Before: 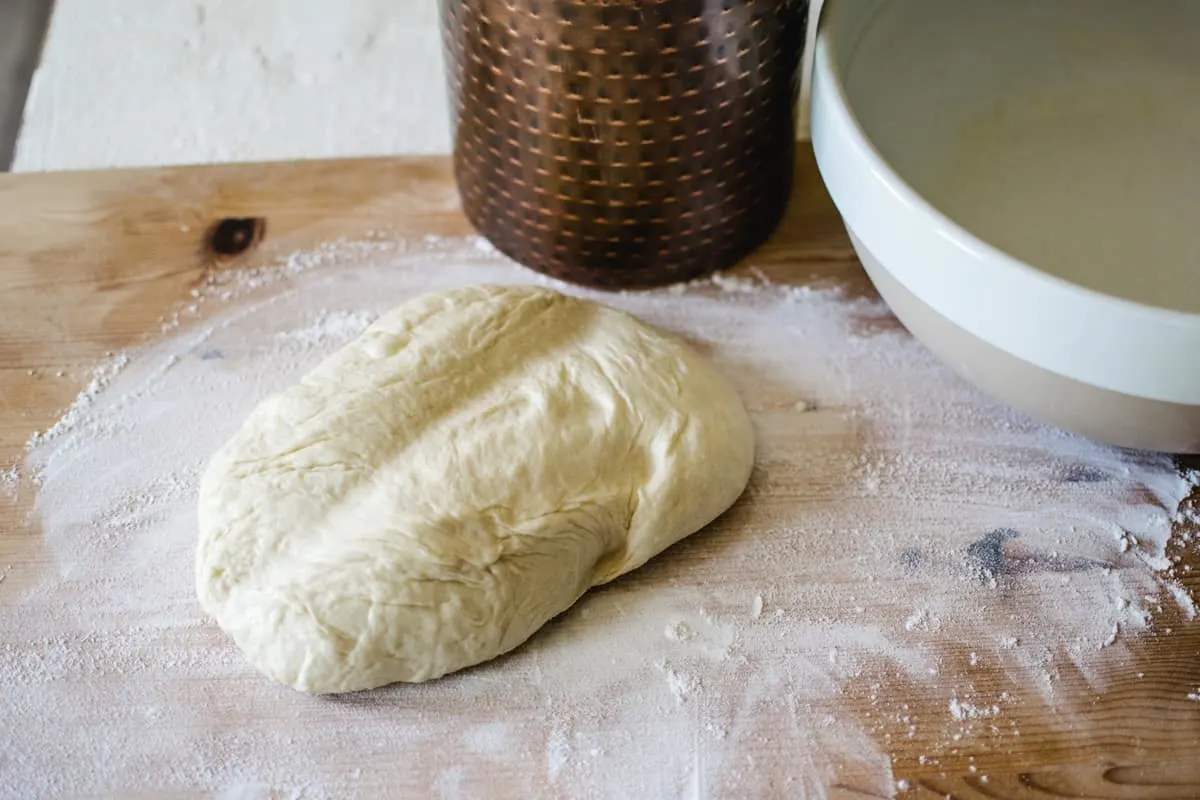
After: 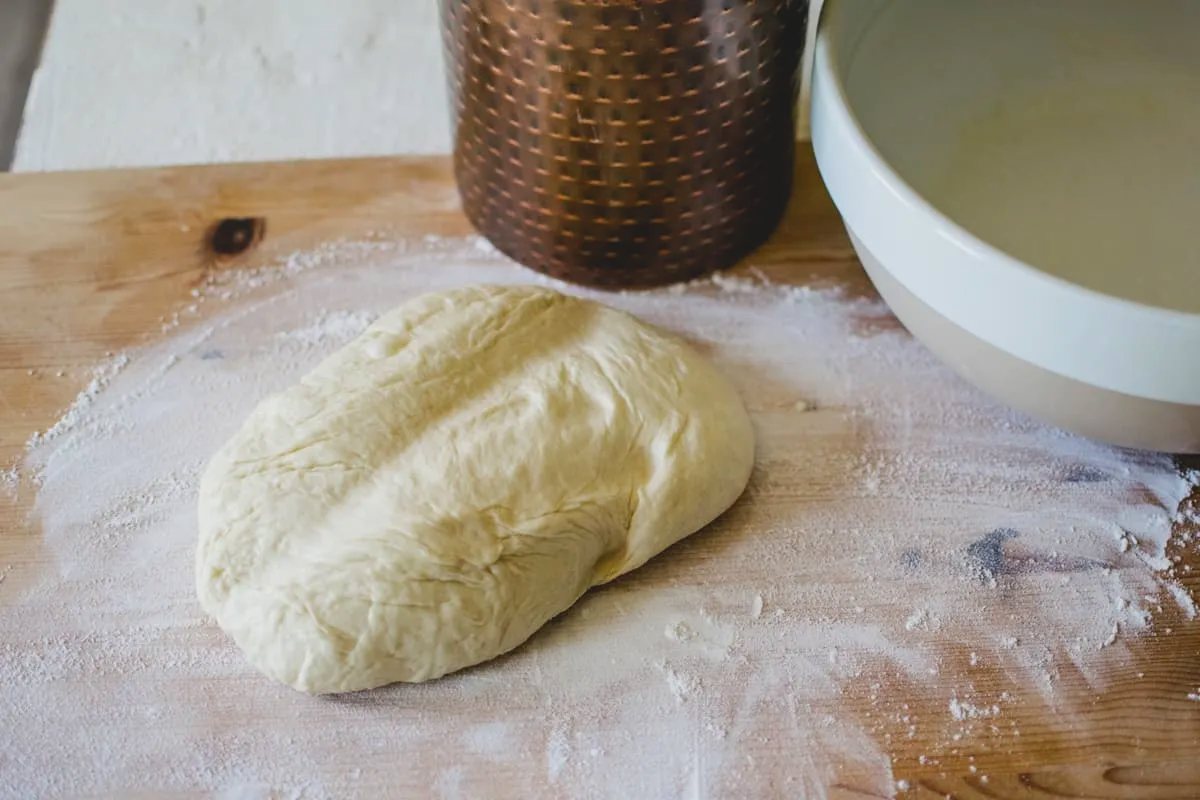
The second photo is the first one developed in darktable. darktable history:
lowpass: radius 0.1, contrast 0.85, saturation 1.1, unbound 0
